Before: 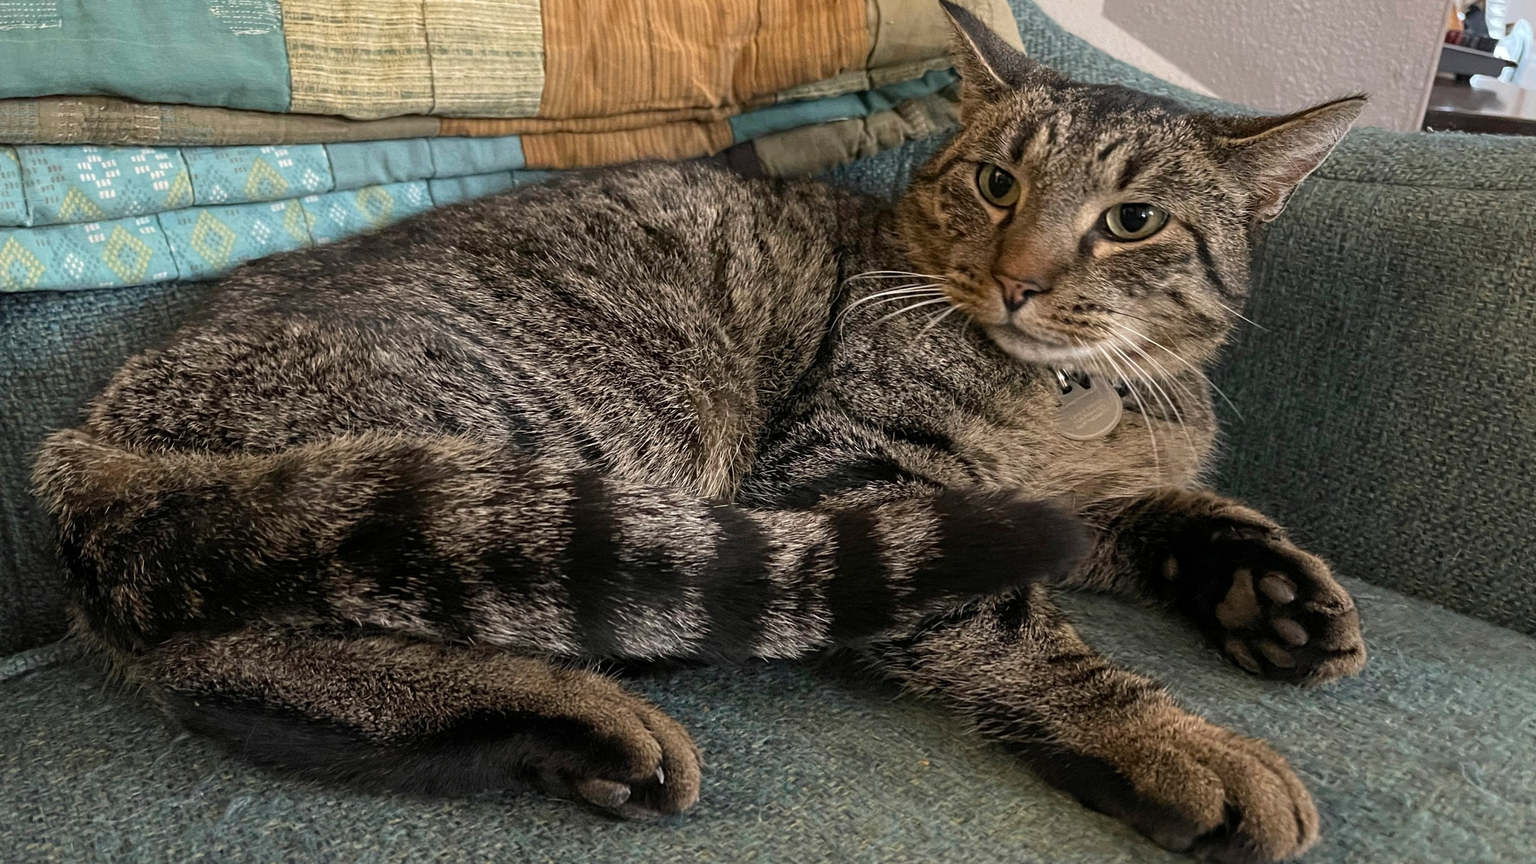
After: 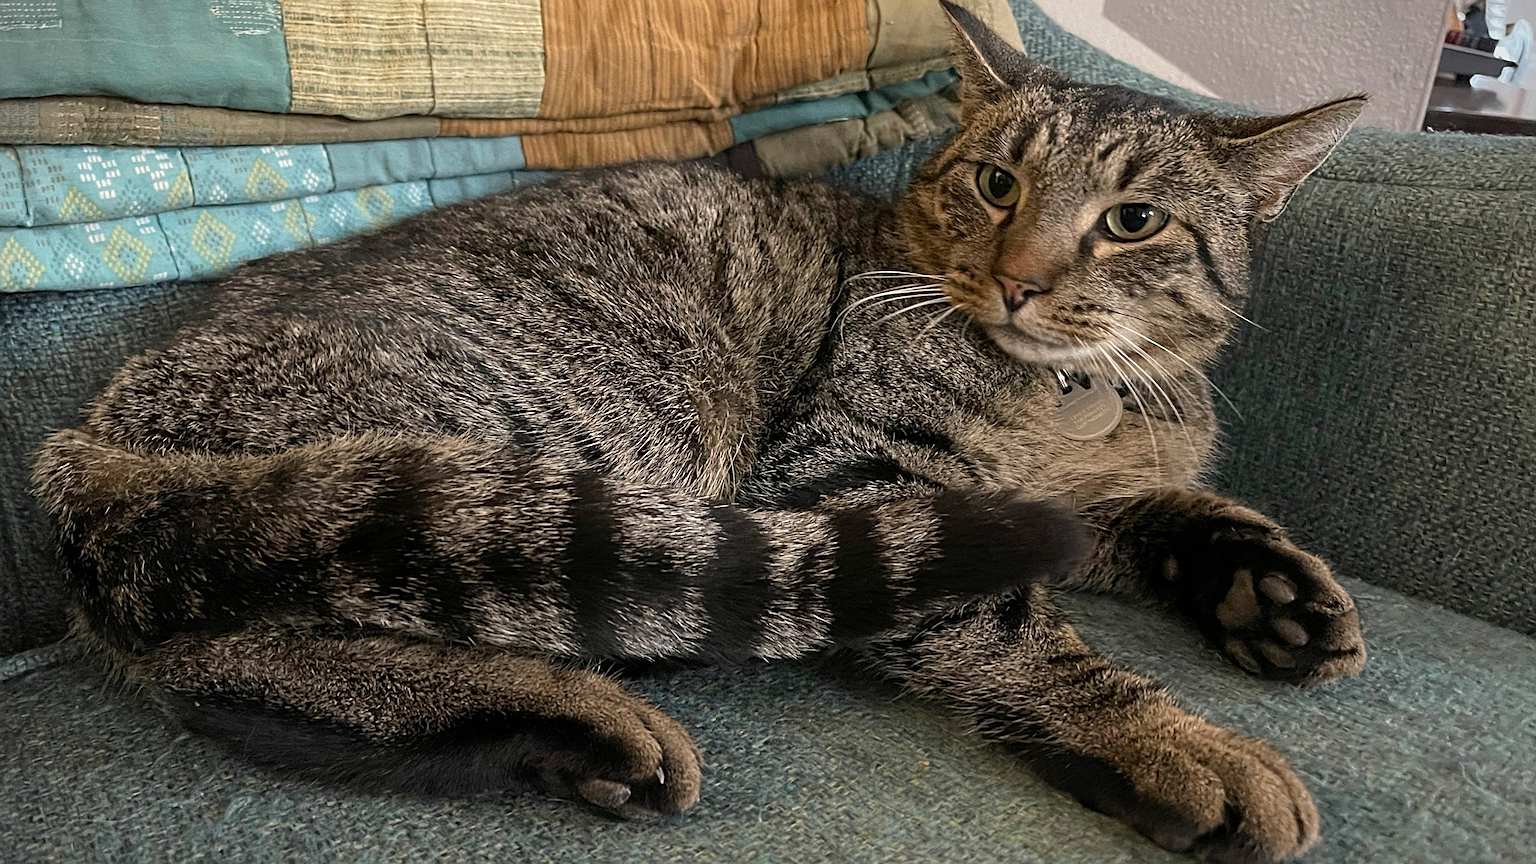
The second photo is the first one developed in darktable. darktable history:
tone equalizer: mask exposure compensation -0.497 EV
sharpen: on, module defaults
vignetting: fall-off start 100.25%, width/height ratio 1.309
